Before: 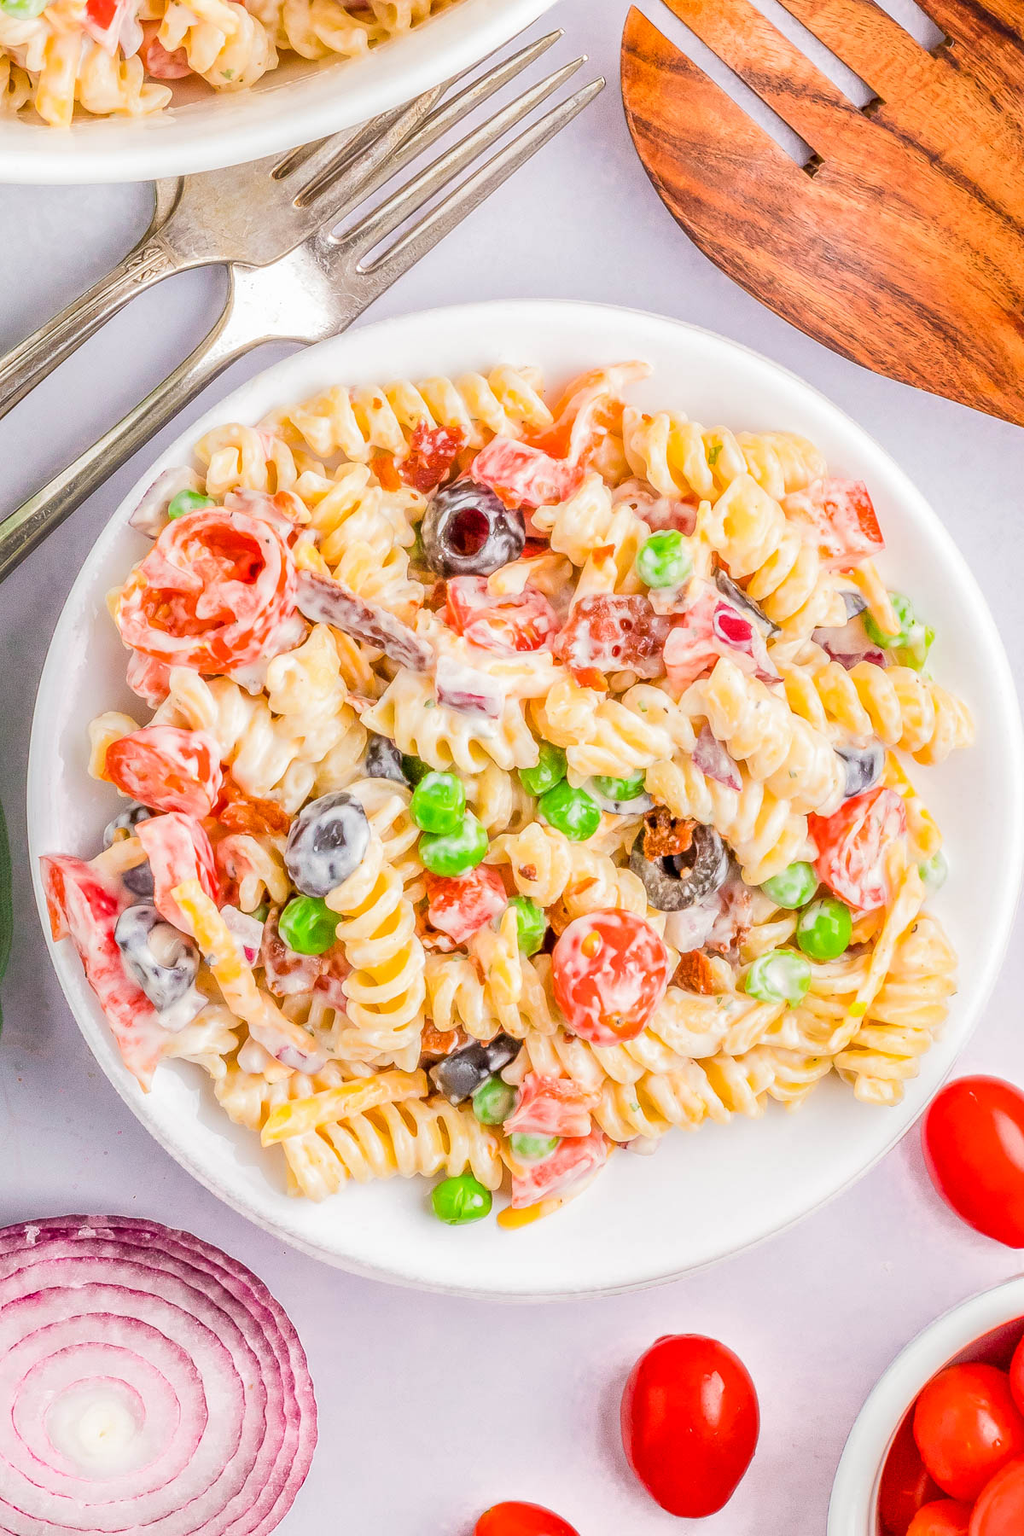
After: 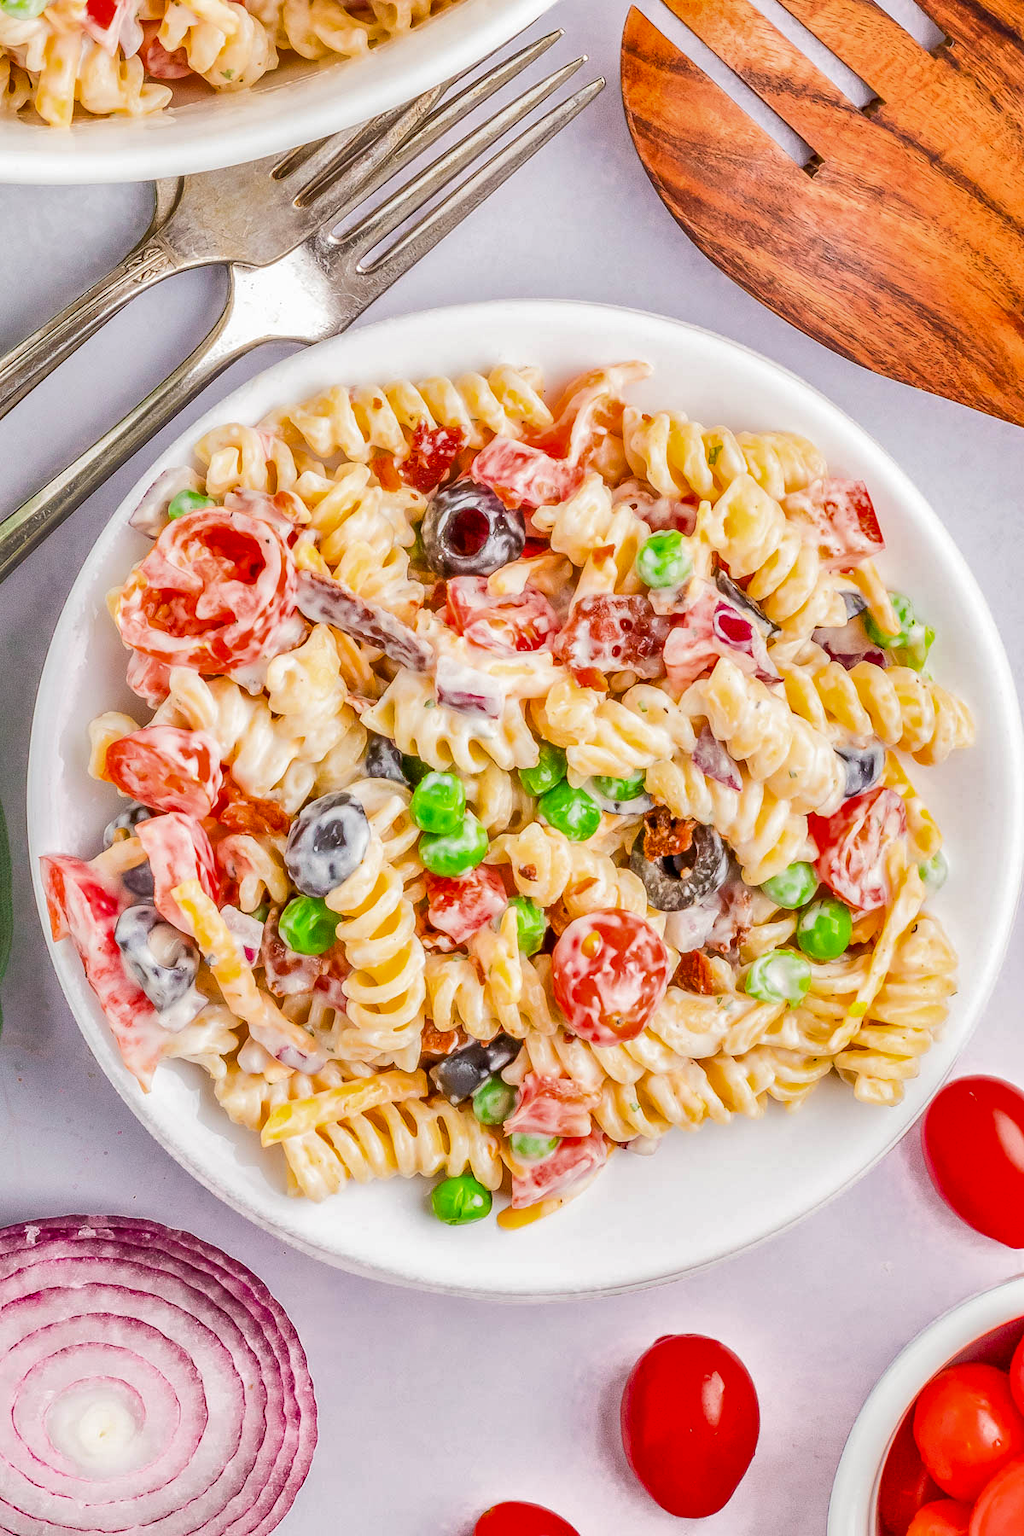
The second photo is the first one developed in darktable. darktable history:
shadows and highlights: shadows 52.54, soften with gaussian
